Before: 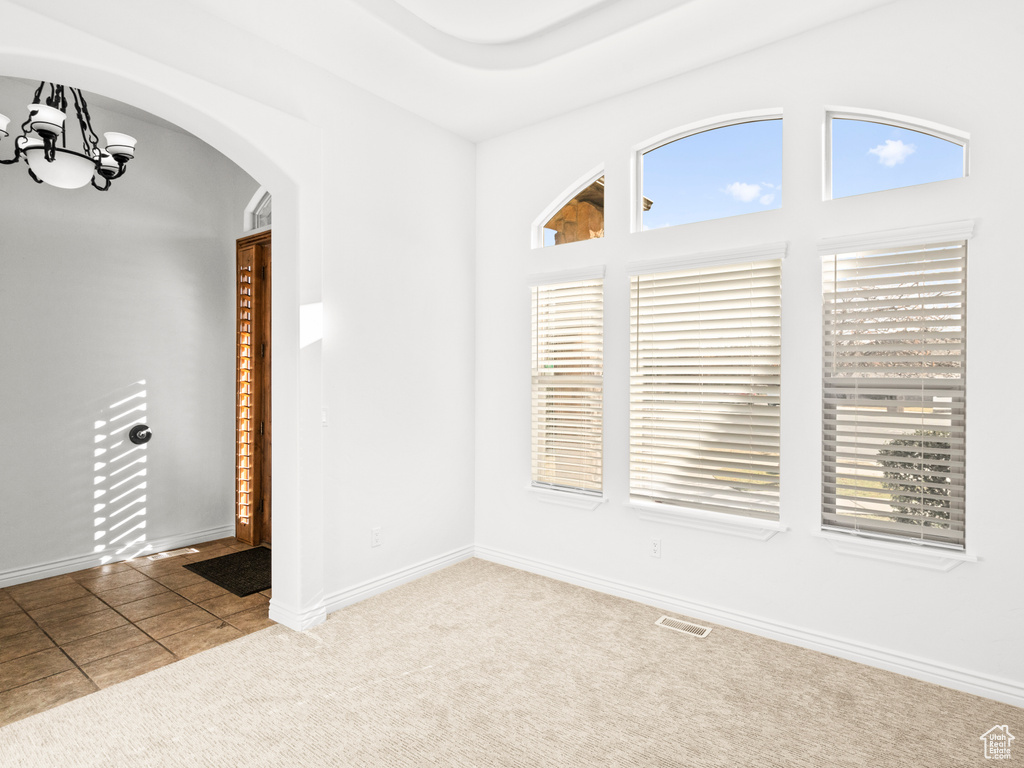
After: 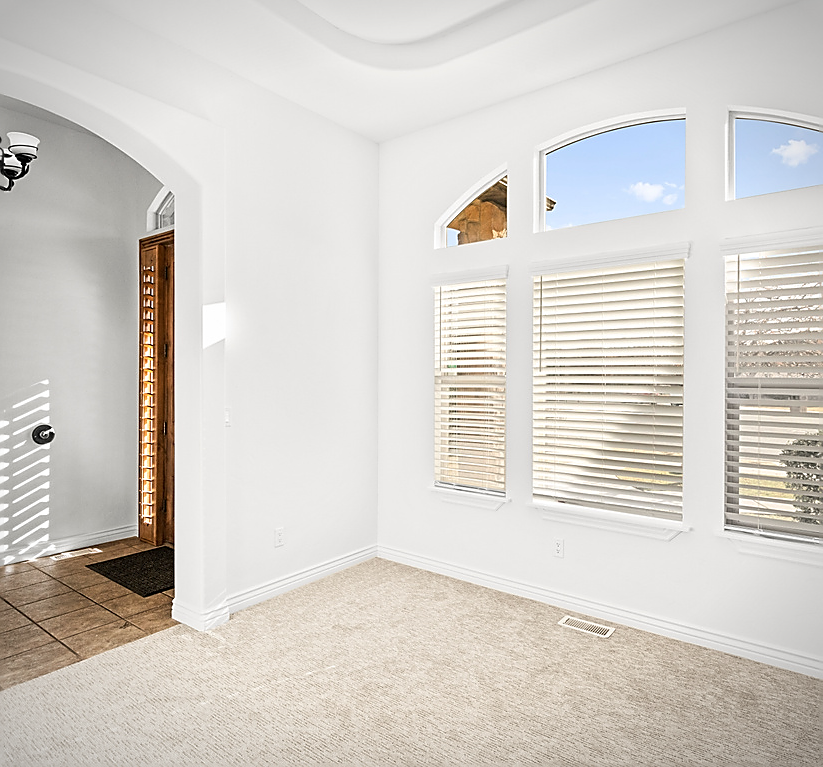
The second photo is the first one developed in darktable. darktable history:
crop and rotate: left 9.491%, right 10.111%
vignetting: fall-off start 97.18%, brightness -0.409, saturation -0.309, center (-0.01, 0), width/height ratio 1.186
sharpen: radius 1.419, amount 1.267, threshold 0.719
